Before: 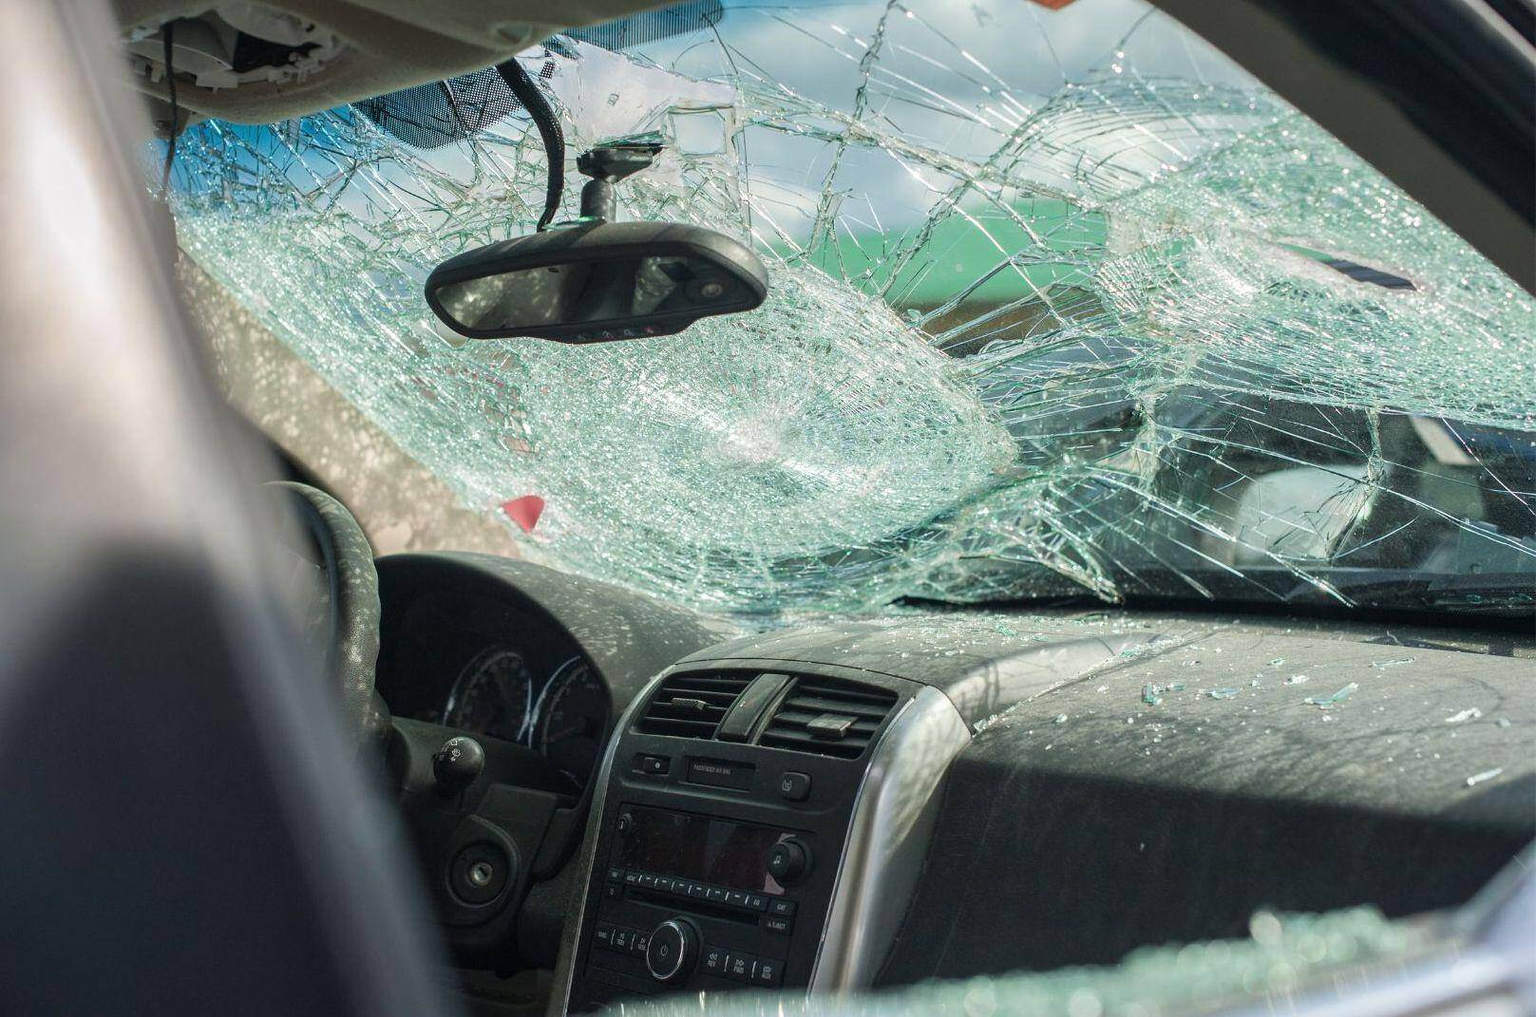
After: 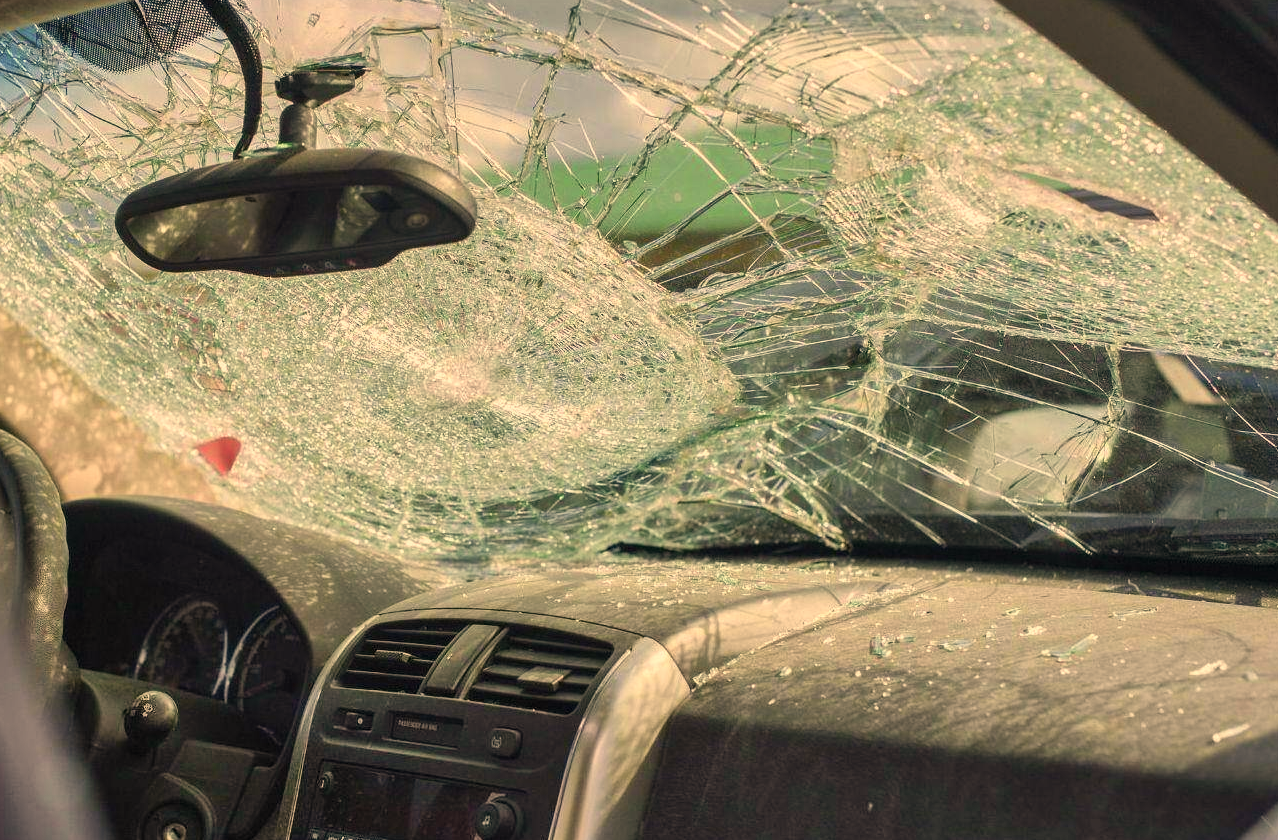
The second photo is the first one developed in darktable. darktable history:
color correction: highlights a* 15.01, highlights b* 30.86
crop and rotate: left 20.55%, top 7.985%, right 0.369%, bottom 13.565%
shadows and highlights: low approximation 0.01, soften with gaussian
